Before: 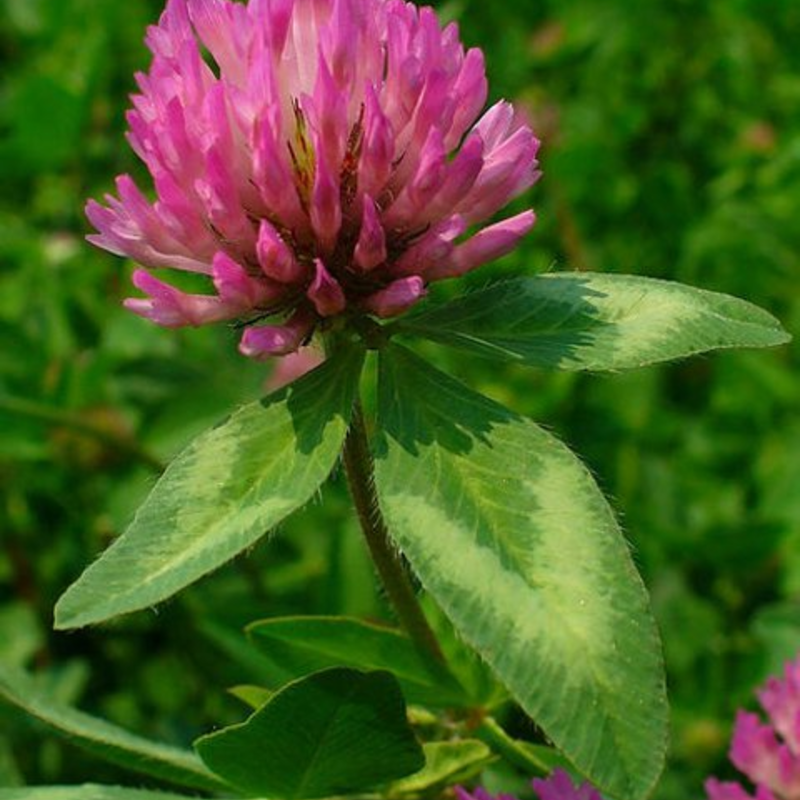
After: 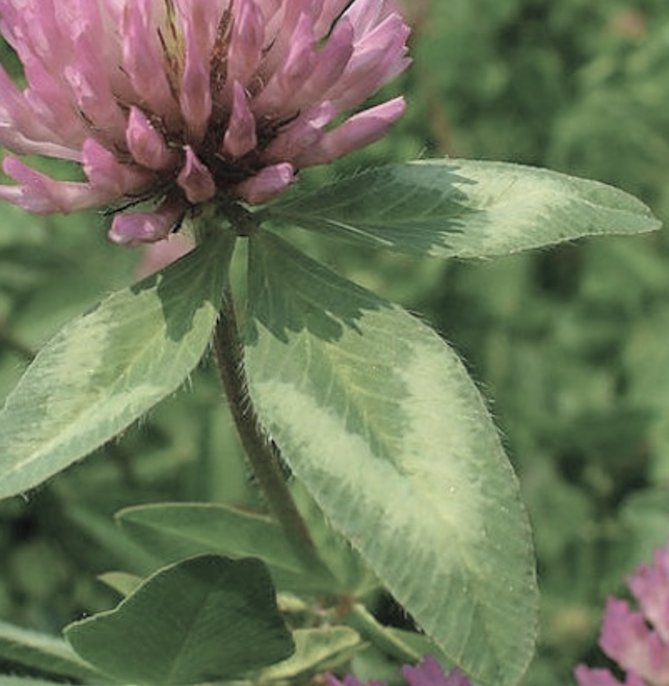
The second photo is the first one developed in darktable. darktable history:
crop: left 16.315%, top 14.246%
contrast brightness saturation: brightness 0.18, saturation -0.5
sharpen: amount 0.2
